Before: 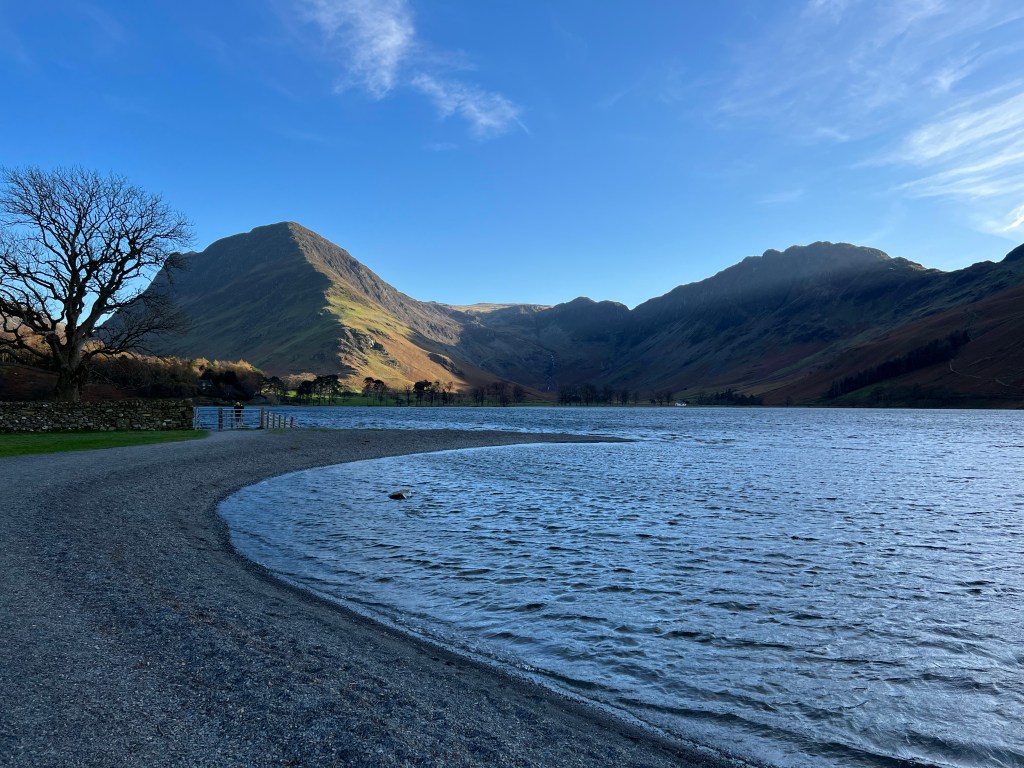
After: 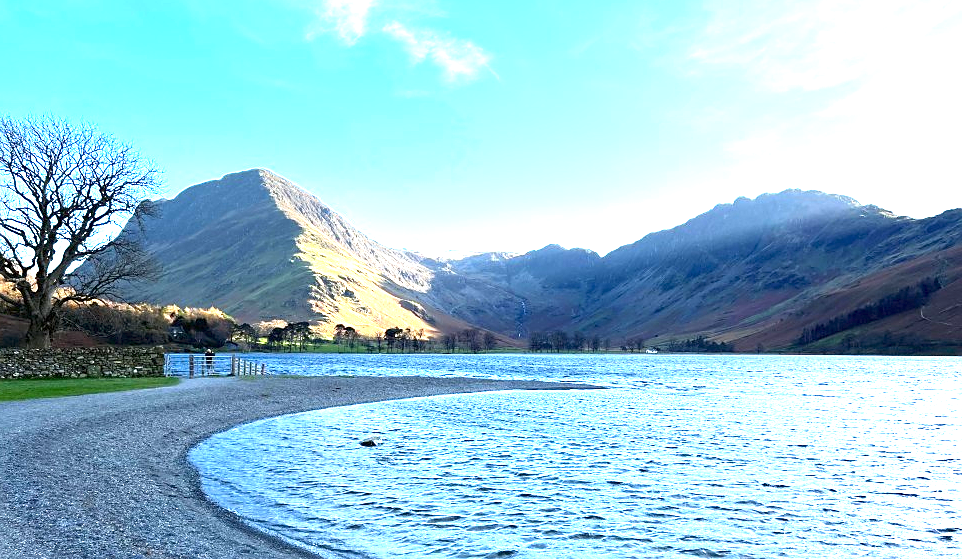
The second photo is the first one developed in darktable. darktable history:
sharpen: radius 1.507, amount 0.391, threshold 1.7
exposure: exposure 2.265 EV, compensate exposure bias true, compensate highlight preservation false
crop: left 2.834%, top 6.985%, right 3.17%, bottom 20.197%
